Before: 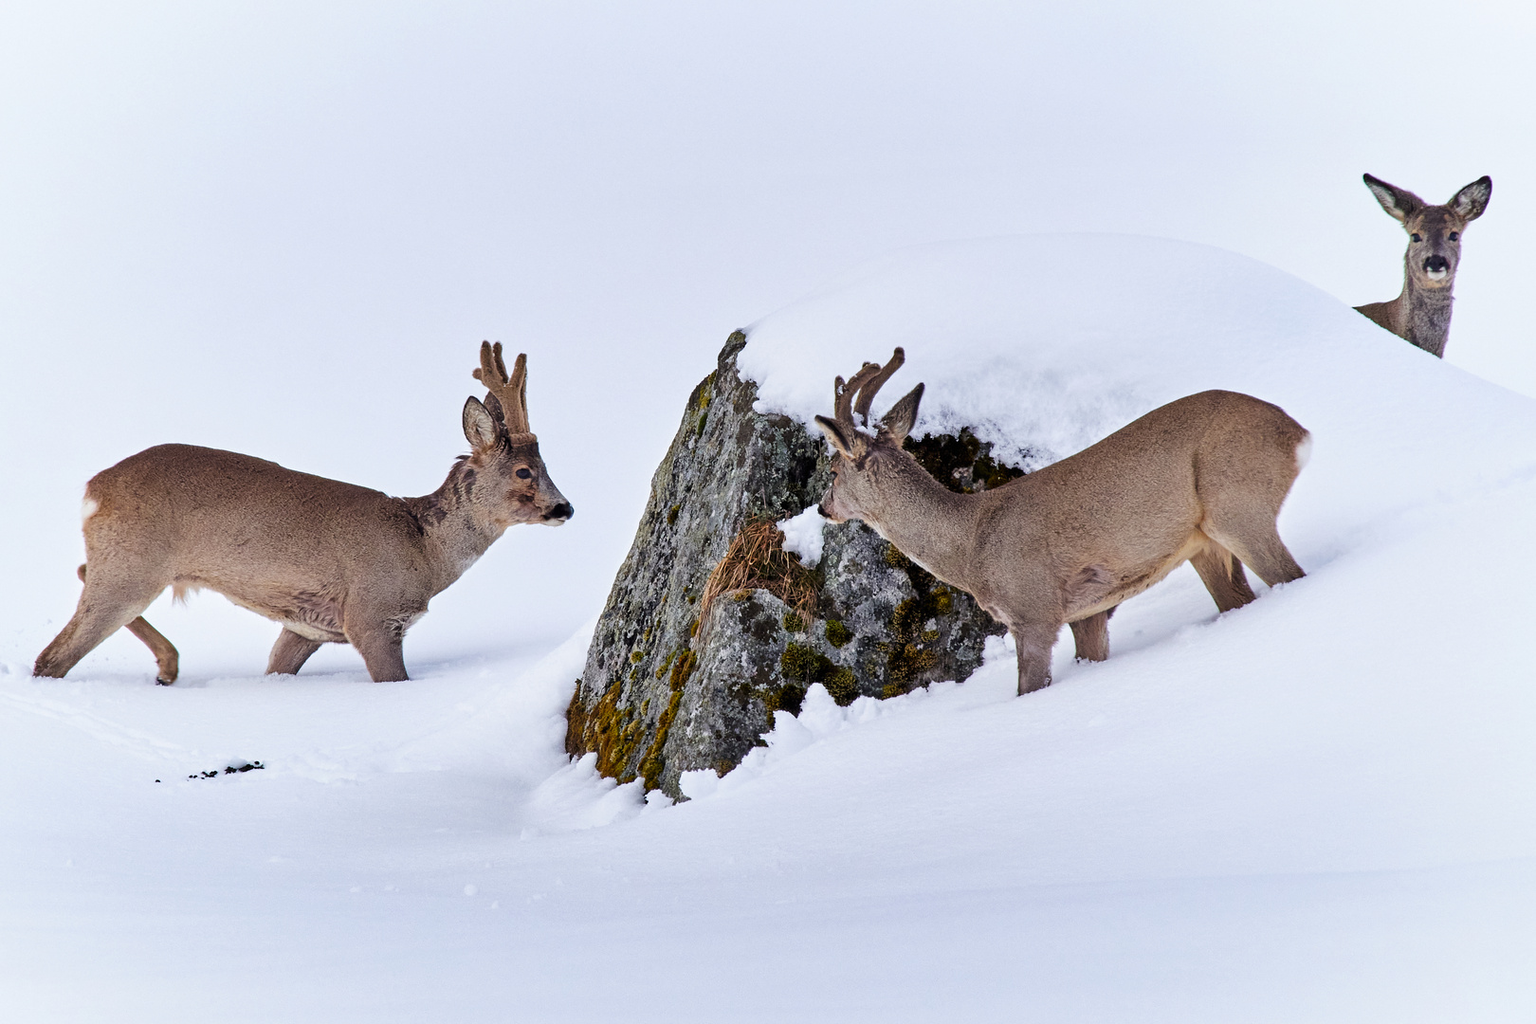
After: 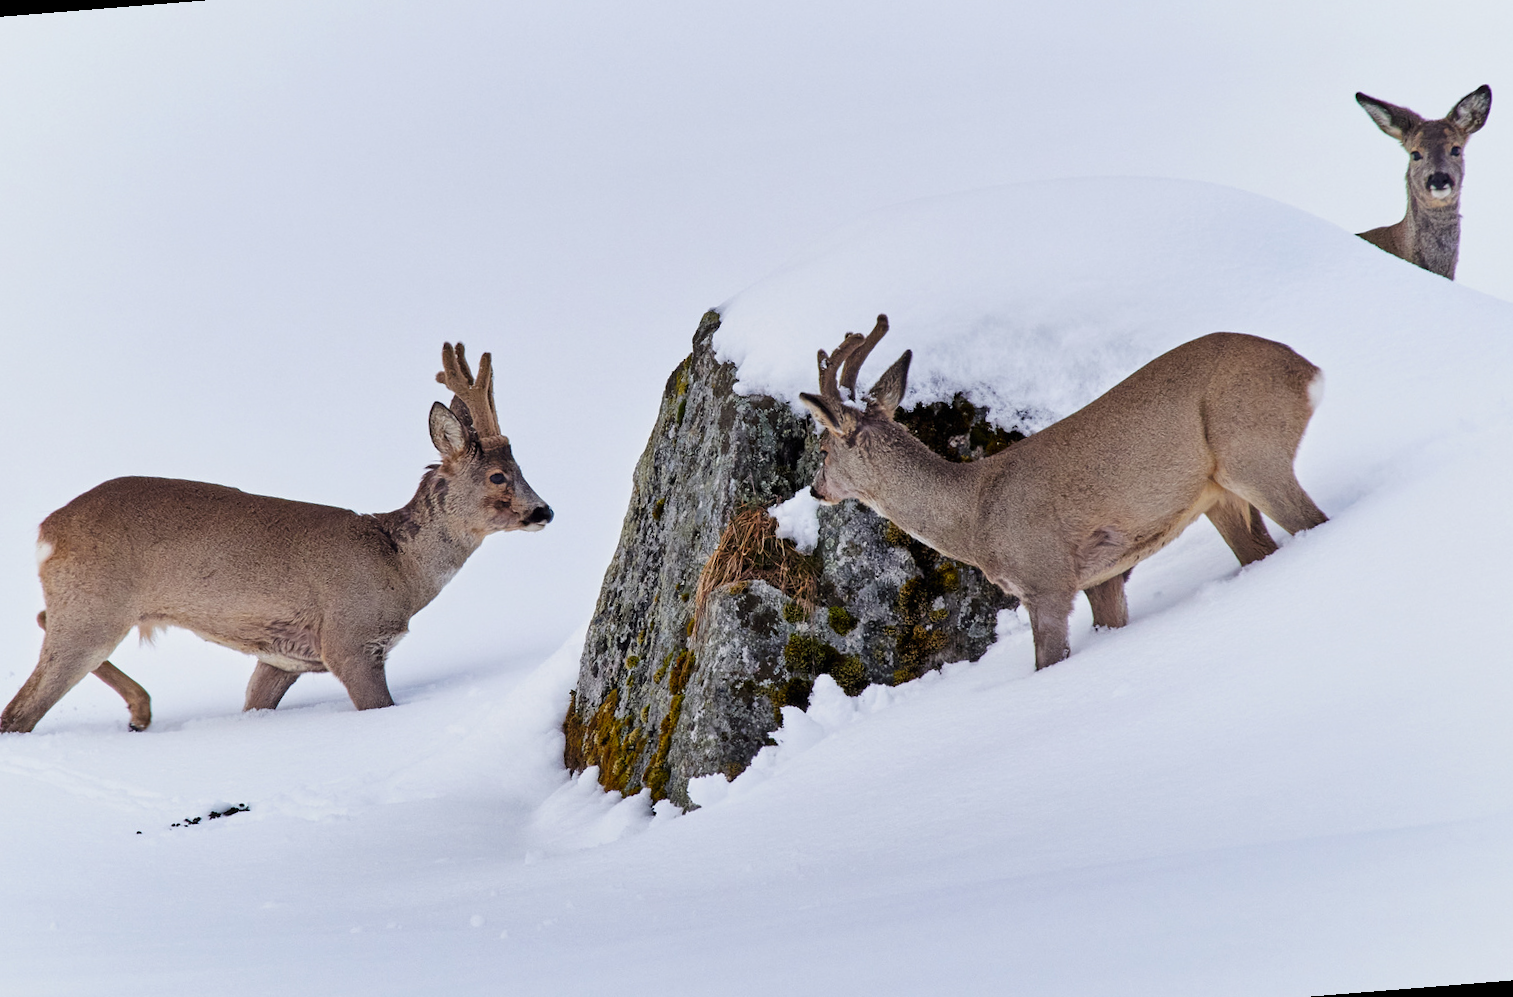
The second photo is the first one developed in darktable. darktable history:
rotate and perspective: rotation -4.57°, crop left 0.054, crop right 0.944, crop top 0.087, crop bottom 0.914
exposure: exposure -0.153 EV, compensate highlight preservation false
